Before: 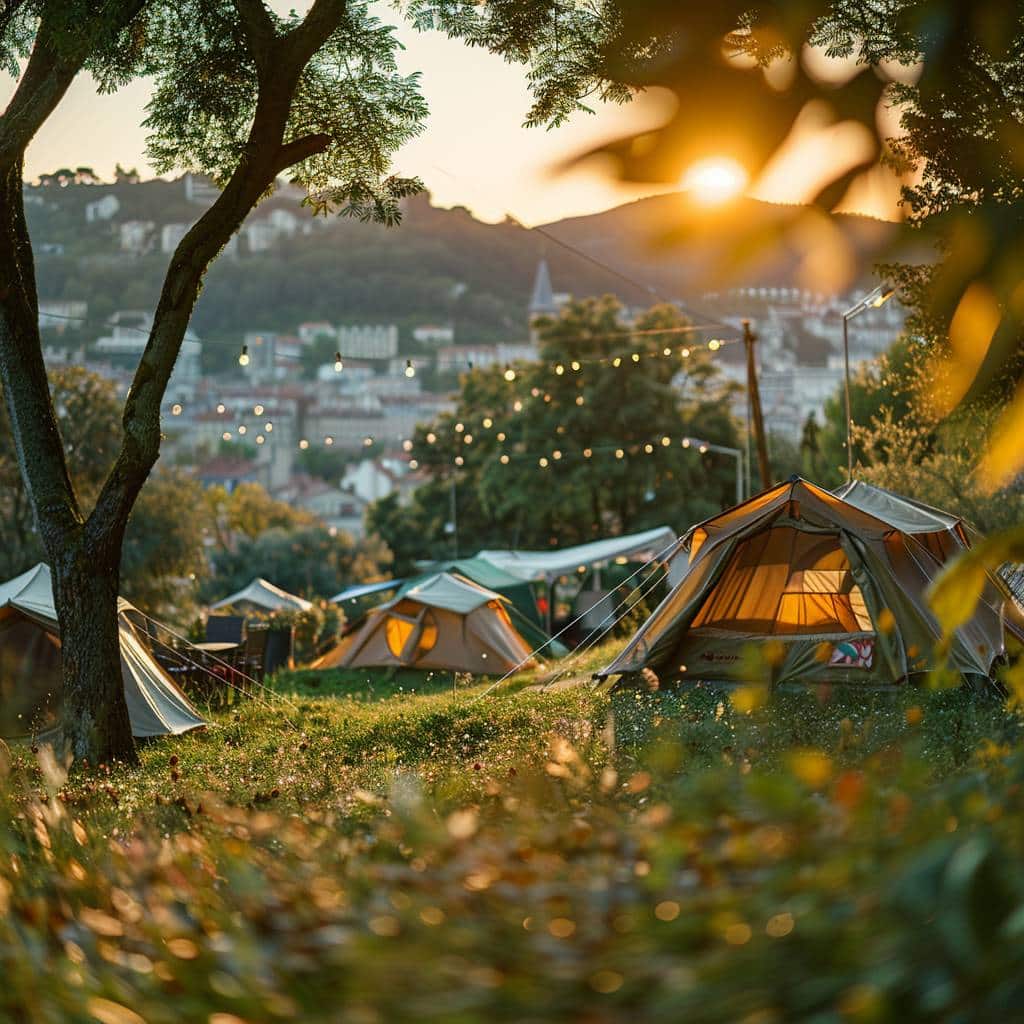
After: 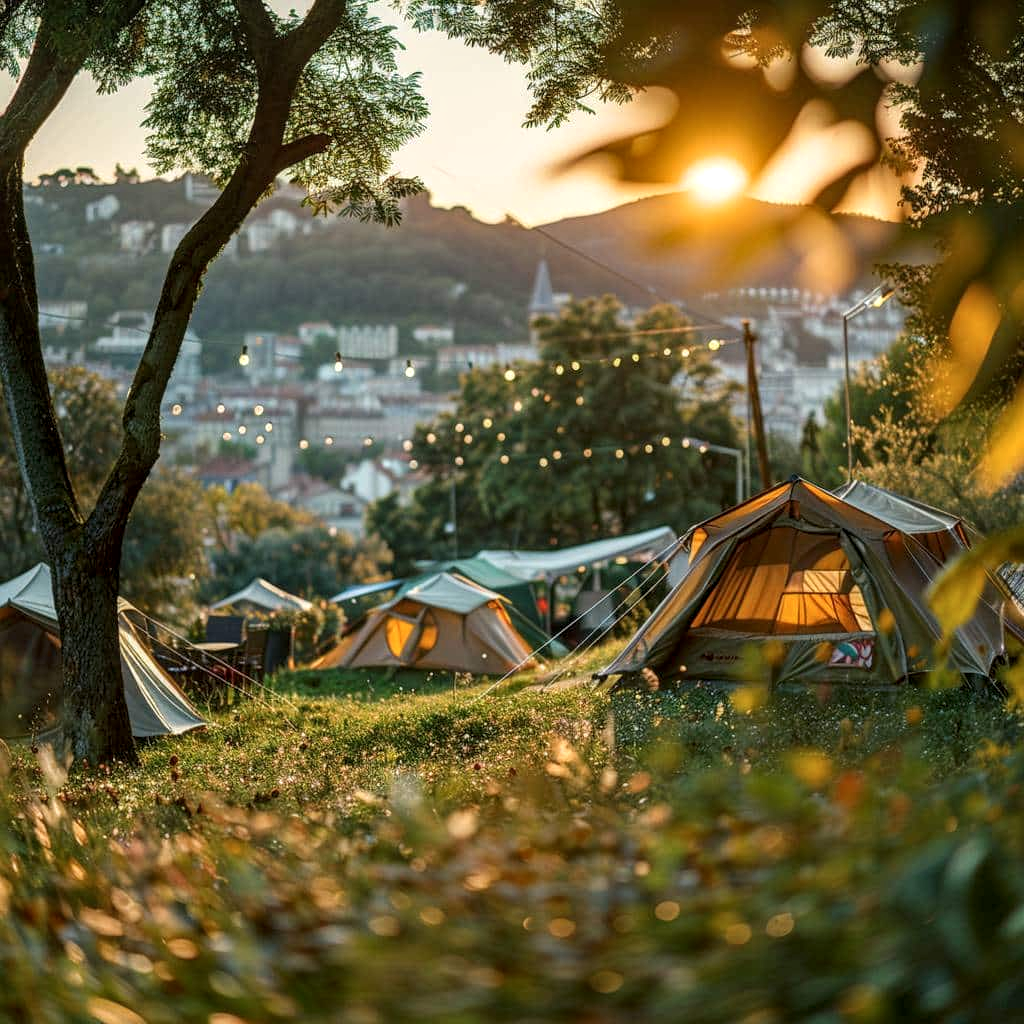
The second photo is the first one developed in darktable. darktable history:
local contrast: detail 130%
tone equalizer: luminance estimator HSV value / RGB max
